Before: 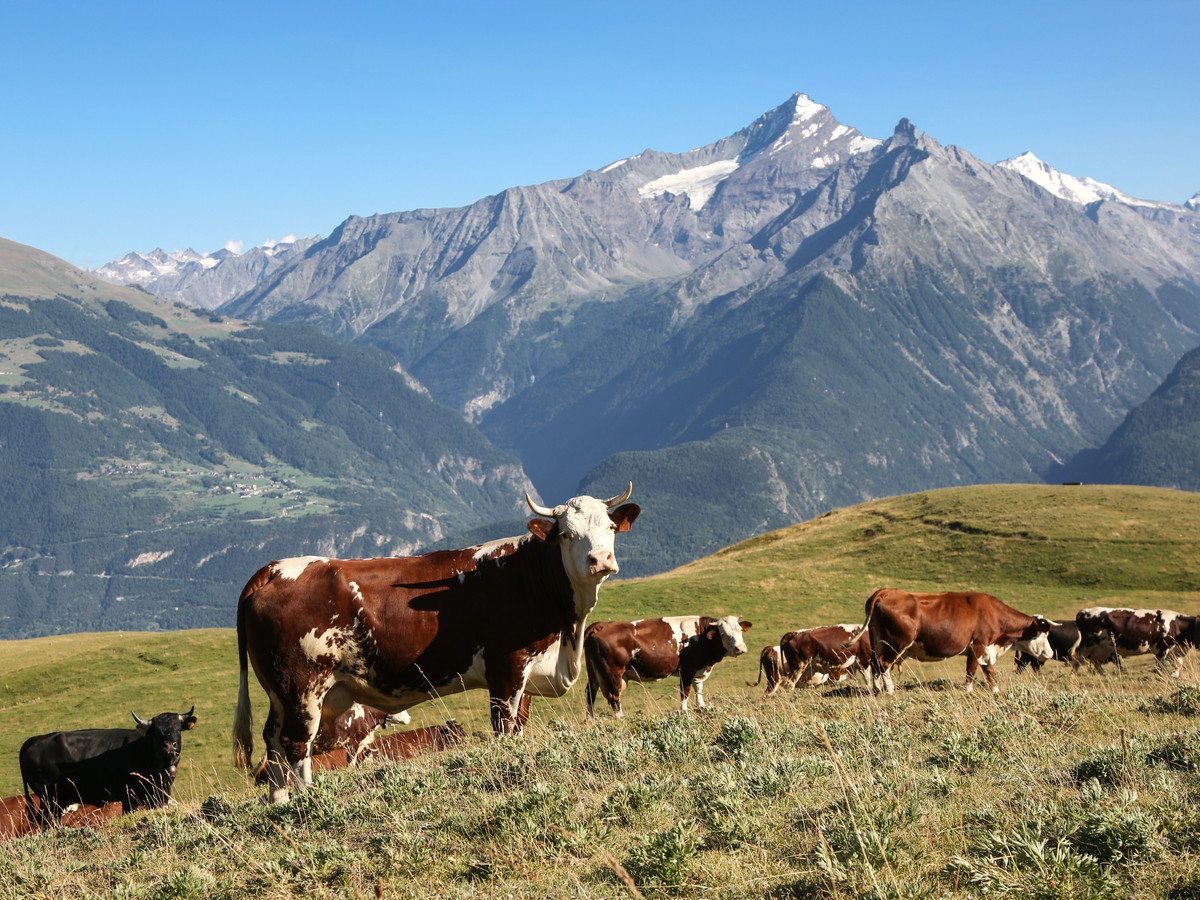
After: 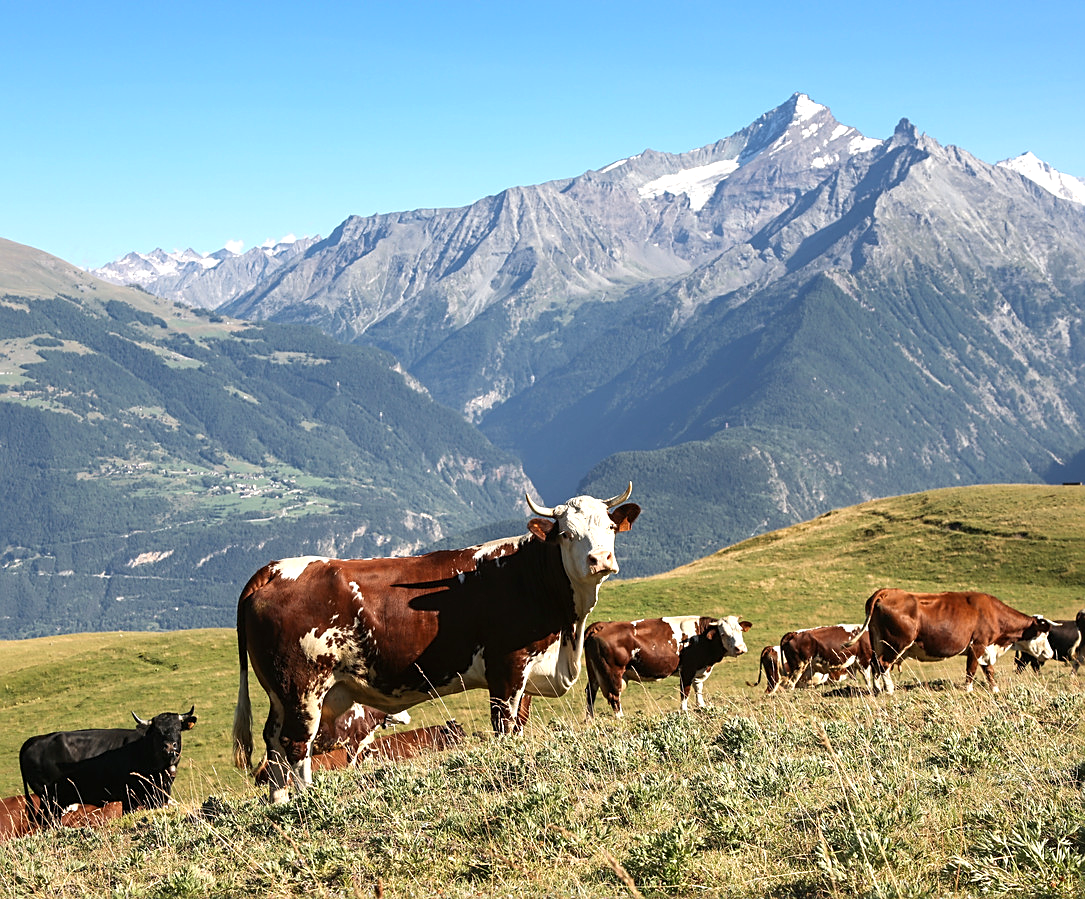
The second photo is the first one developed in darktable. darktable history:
exposure: exposure 0.4 EV, compensate highlight preservation false
sharpen: on, module defaults
crop: right 9.509%, bottom 0.031%
